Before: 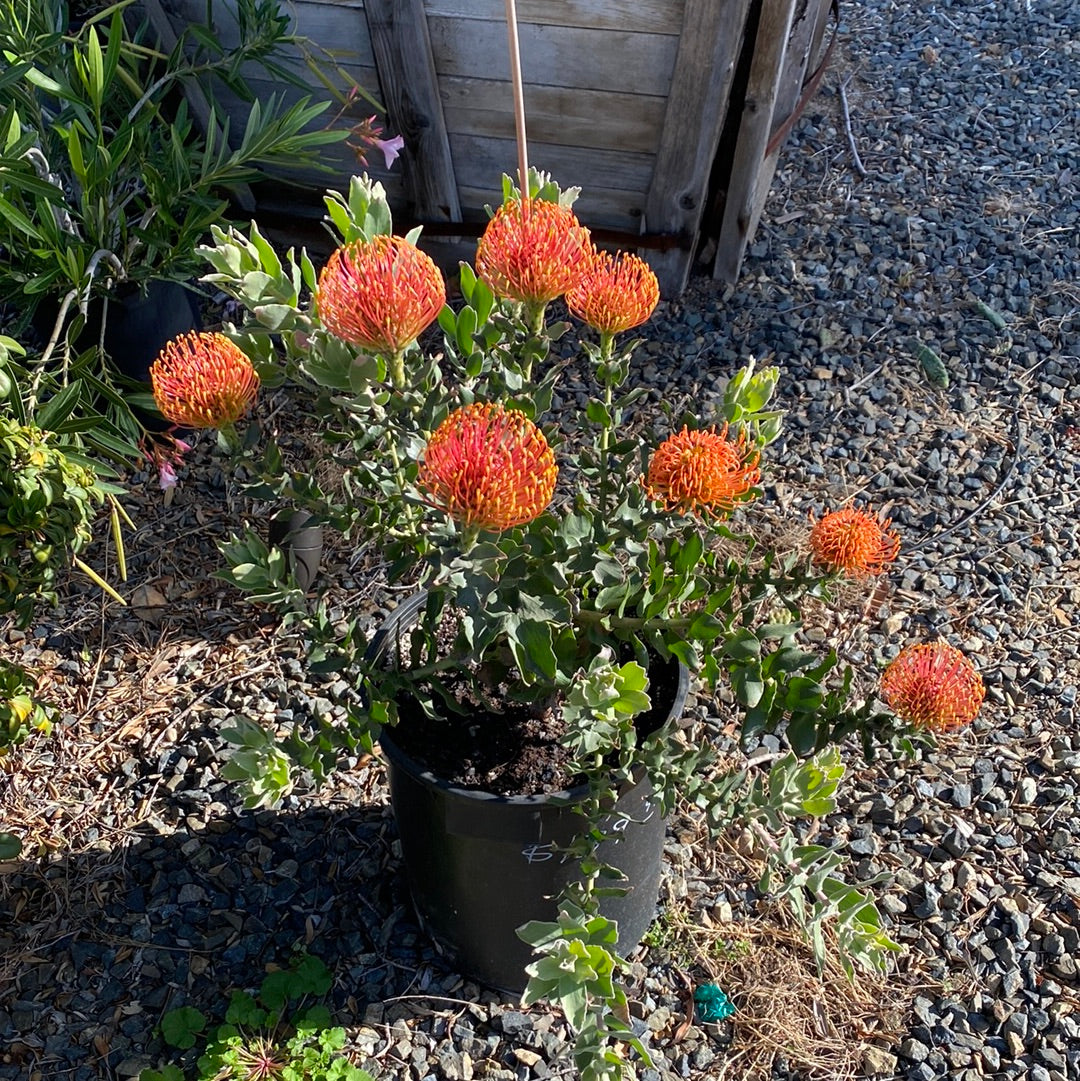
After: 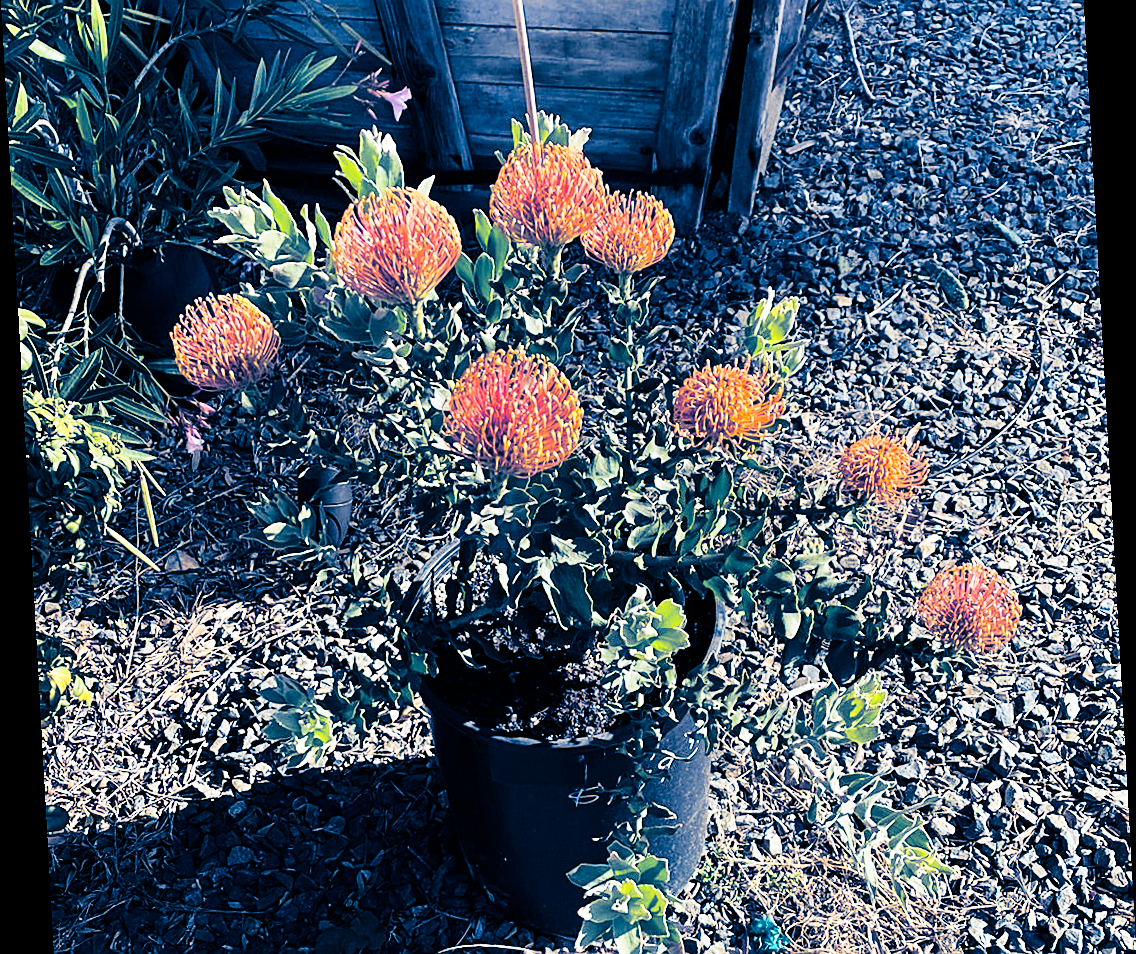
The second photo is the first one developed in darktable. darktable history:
exposure: exposure 0.014 EV, compensate highlight preservation false
crop: top 7.625%, bottom 8.027%
split-toning: shadows › hue 226.8°, shadows › saturation 1, highlights › saturation 0, balance -61.41
rotate and perspective: rotation -3.18°, automatic cropping off
contrast brightness saturation: contrast 0.14
base curve: curves: ch0 [(0, 0) (0.028, 0.03) (0.121, 0.232) (0.46, 0.748) (0.859, 0.968) (1, 1)], preserve colors none
sharpen: on, module defaults
